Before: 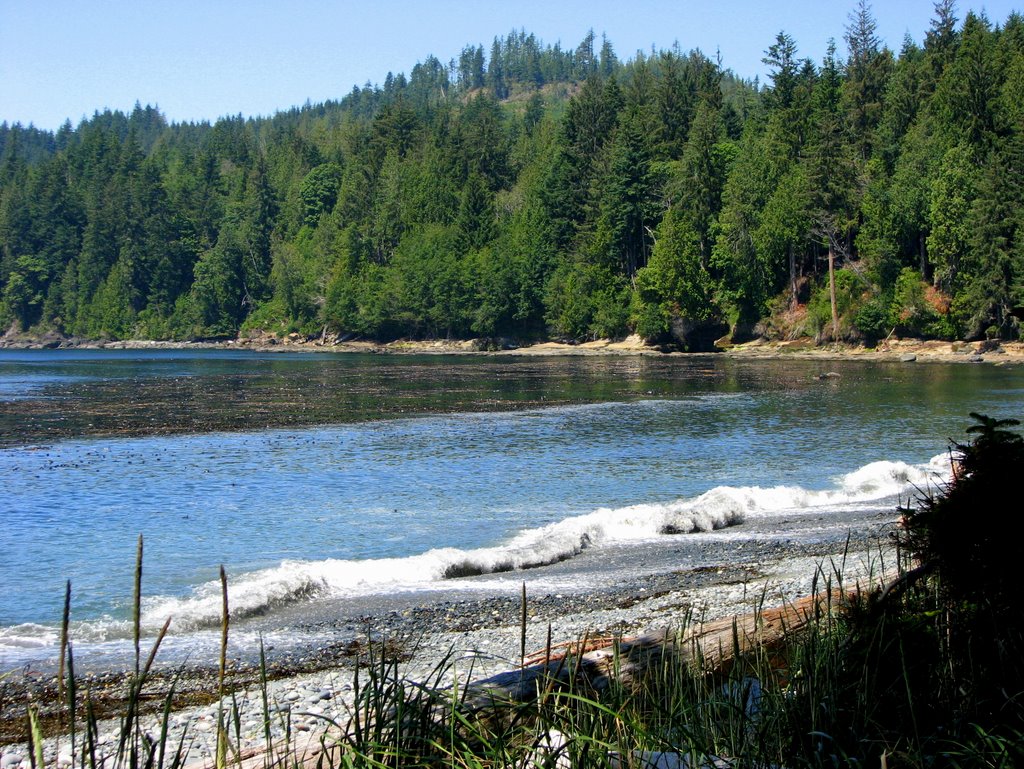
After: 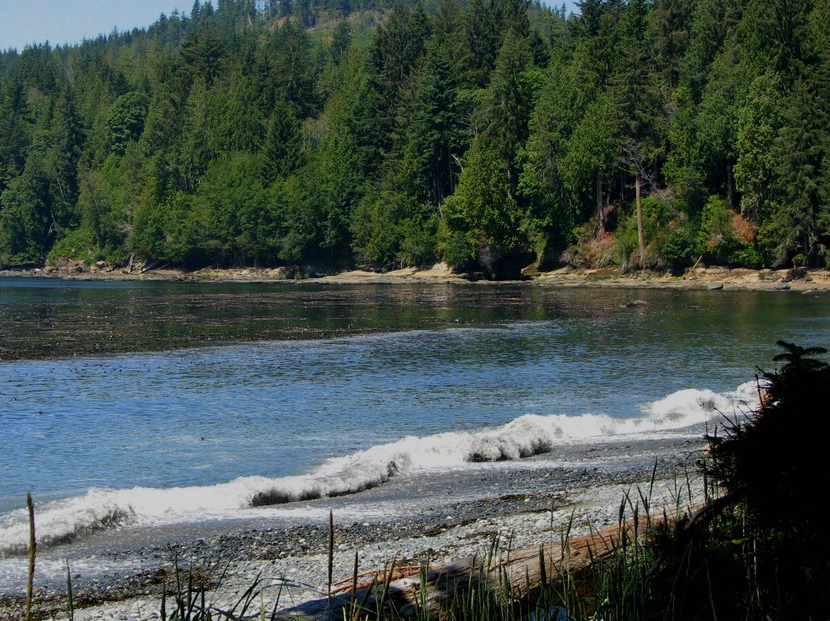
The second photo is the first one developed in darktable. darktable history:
crop: left 18.892%, top 9.453%, right 0%, bottom 9.768%
exposure: black level correction 0, exposure -0.694 EV, compensate highlight preservation false
